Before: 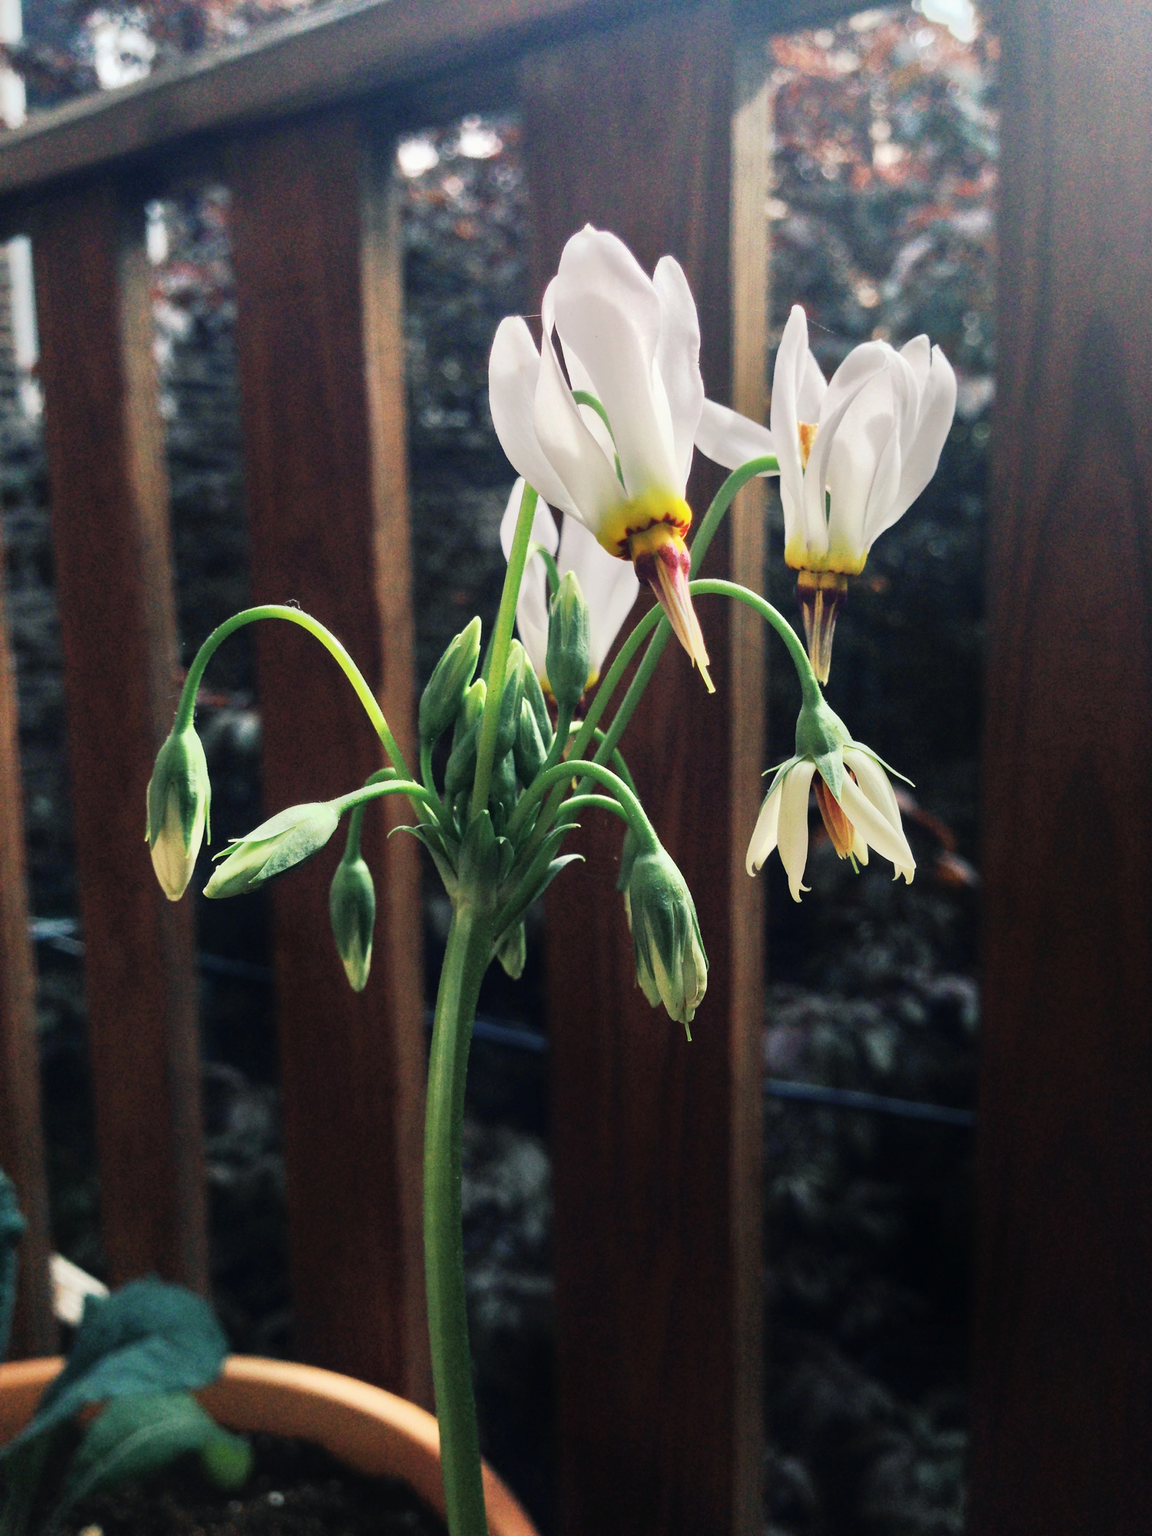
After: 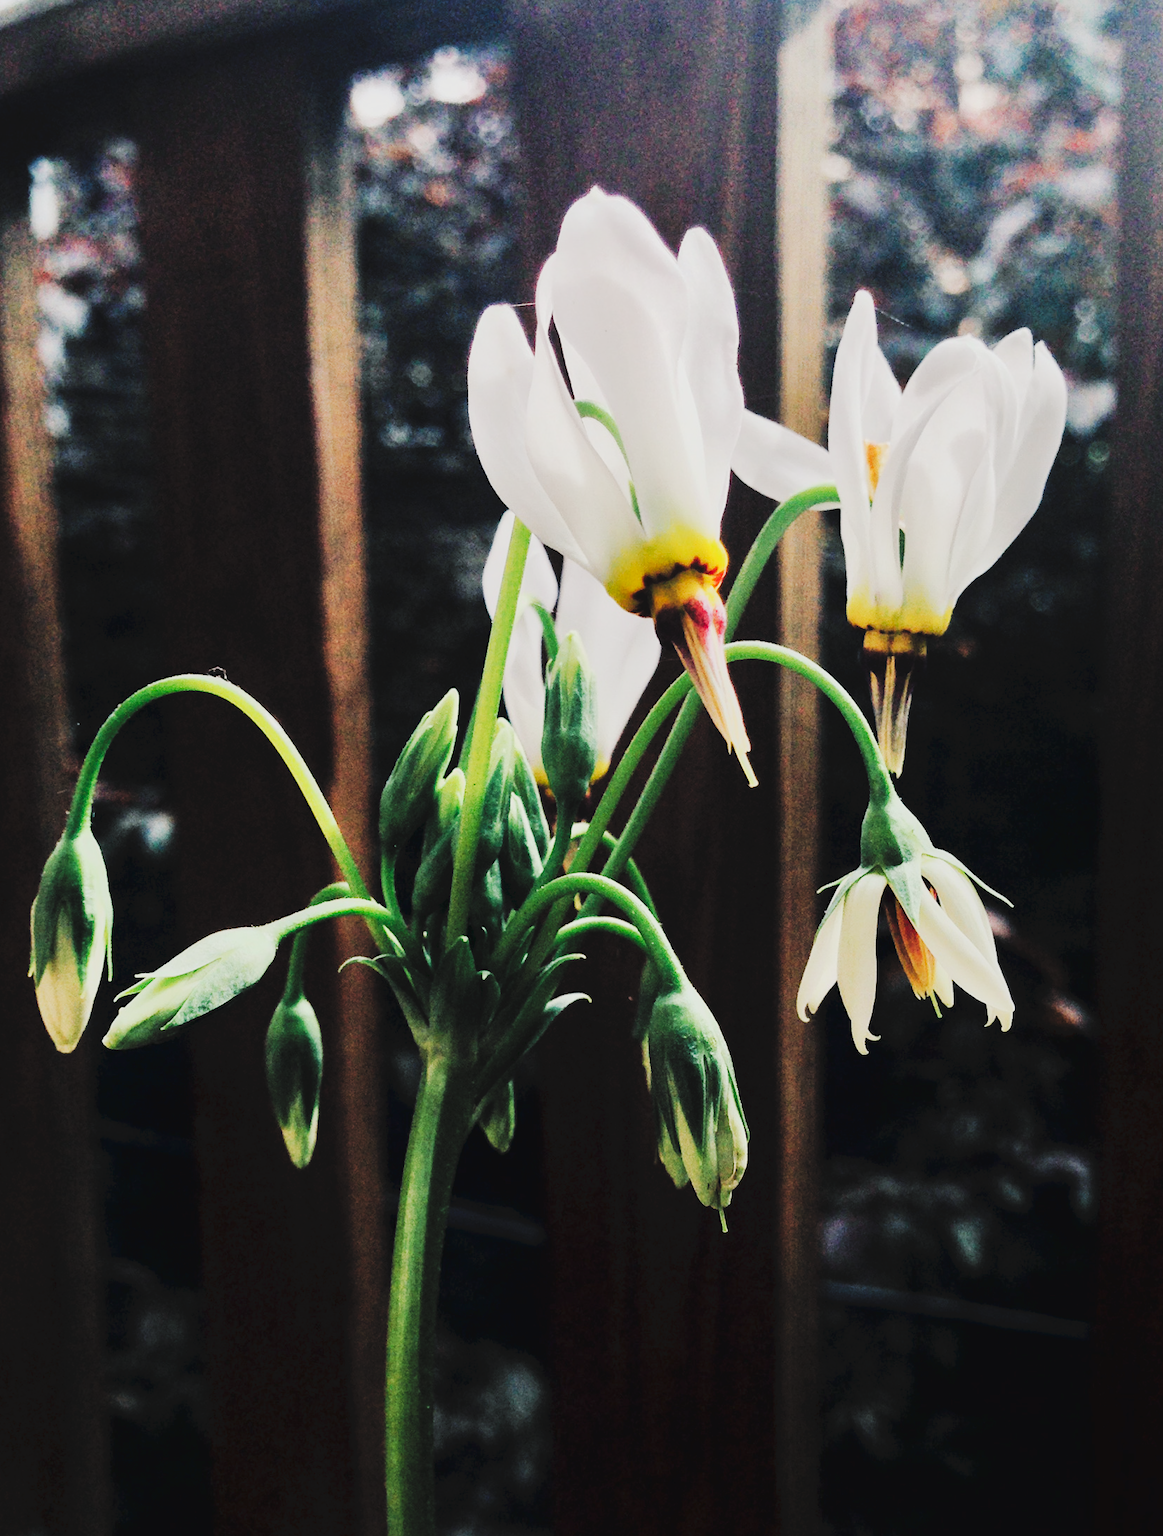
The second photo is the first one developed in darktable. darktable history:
crop and rotate: left 10.69%, top 5.098%, right 10.333%, bottom 16.707%
filmic rgb: black relative exposure -5.11 EV, white relative exposure 3.97 EV, hardness 2.88, contrast 1.298, highlights saturation mix -30.4%
tone curve: curves: ch0 [(0, 0) (0.003, 0.062) (0.011, 0.07) (0.025, 0.083) (0.044, 0.094) (0.069, 0.105) (0.1, 0.117) (0.136, 0.136) (0.177, 0.164) (0.224, 0.201) (0.277, 0.256) (0.335, 0.335) (0.399, 0.424) (0.468, 0.529) (0.543, 0.641) (0.623, 0.725) (0.709, 0.787) (0.801, 0.849) (0.898, 0.917) (1, 1)], preserve colors none
